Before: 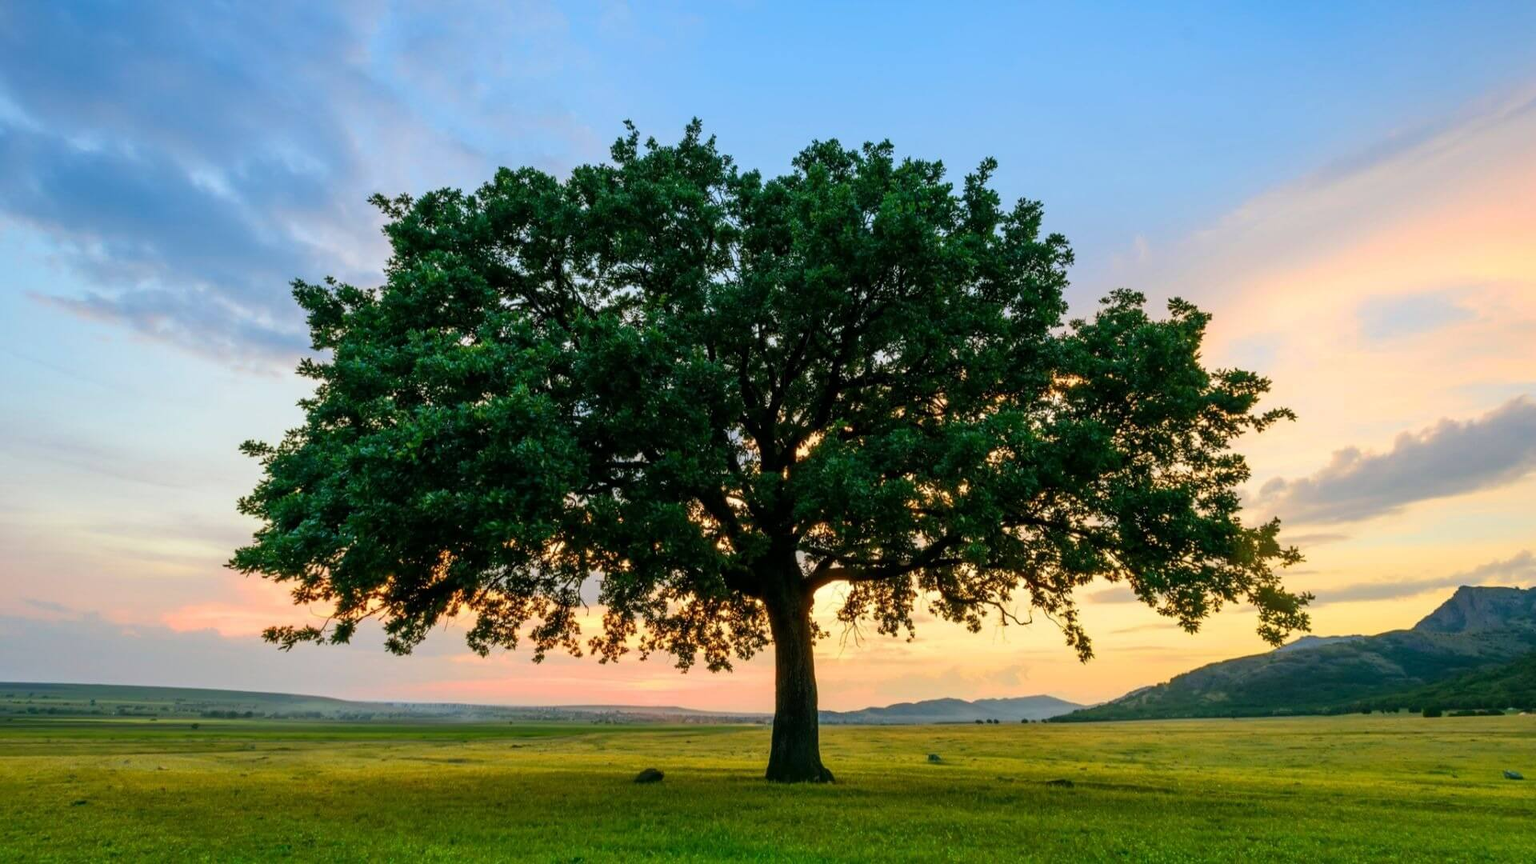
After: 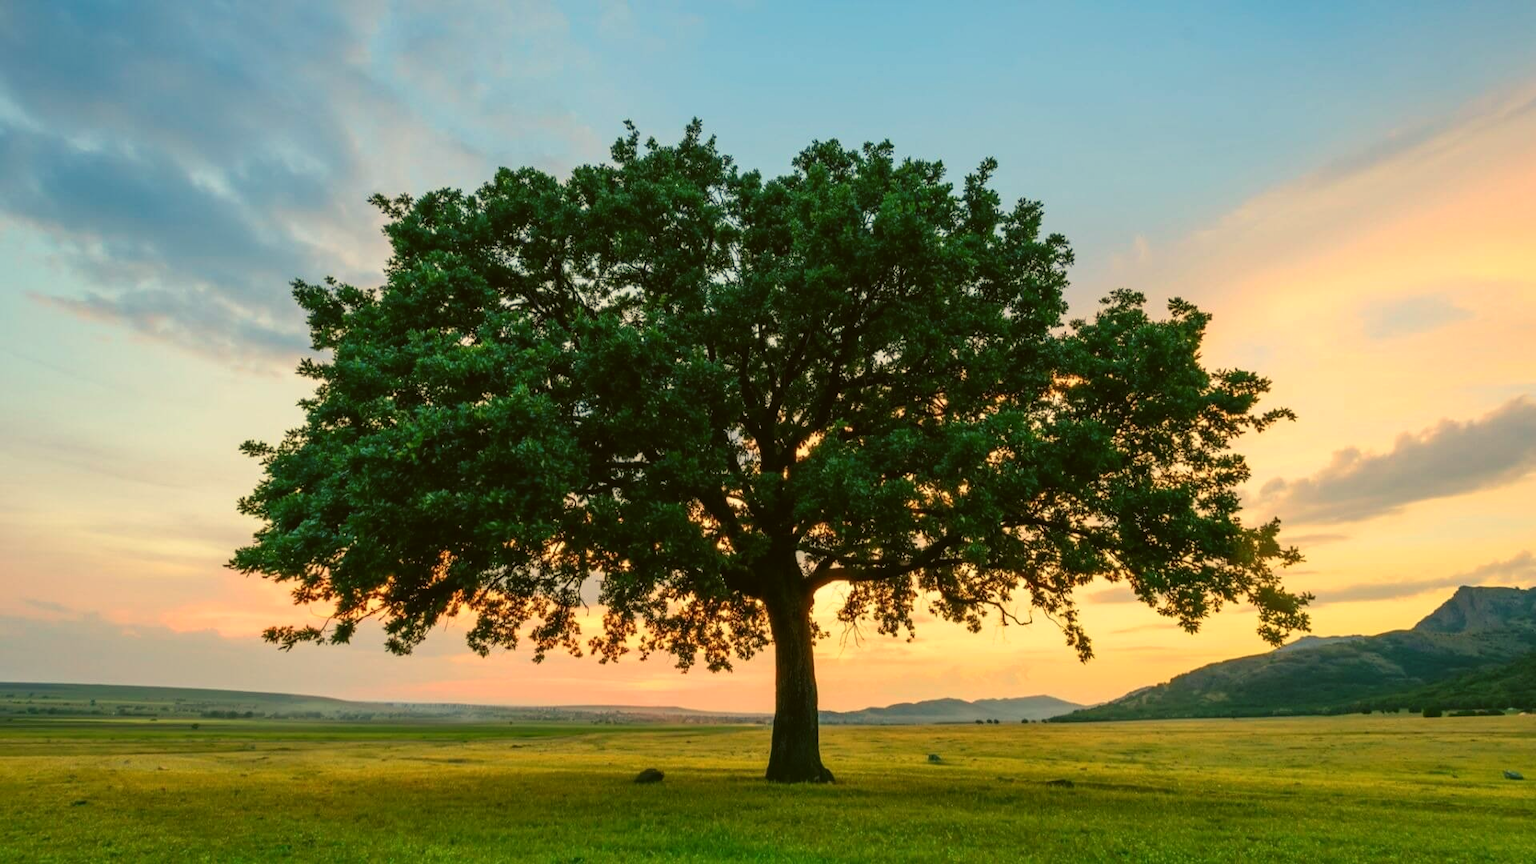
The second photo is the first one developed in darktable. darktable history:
white balance: red 1.123, blue 0.83
color balance: lift [1.004, 1.002, 1.002, 0.998], gamma [1, 1.007, 1.002, 0.993], gain [1, 0.977, 1.013, 1.023], contrast -3.64%
